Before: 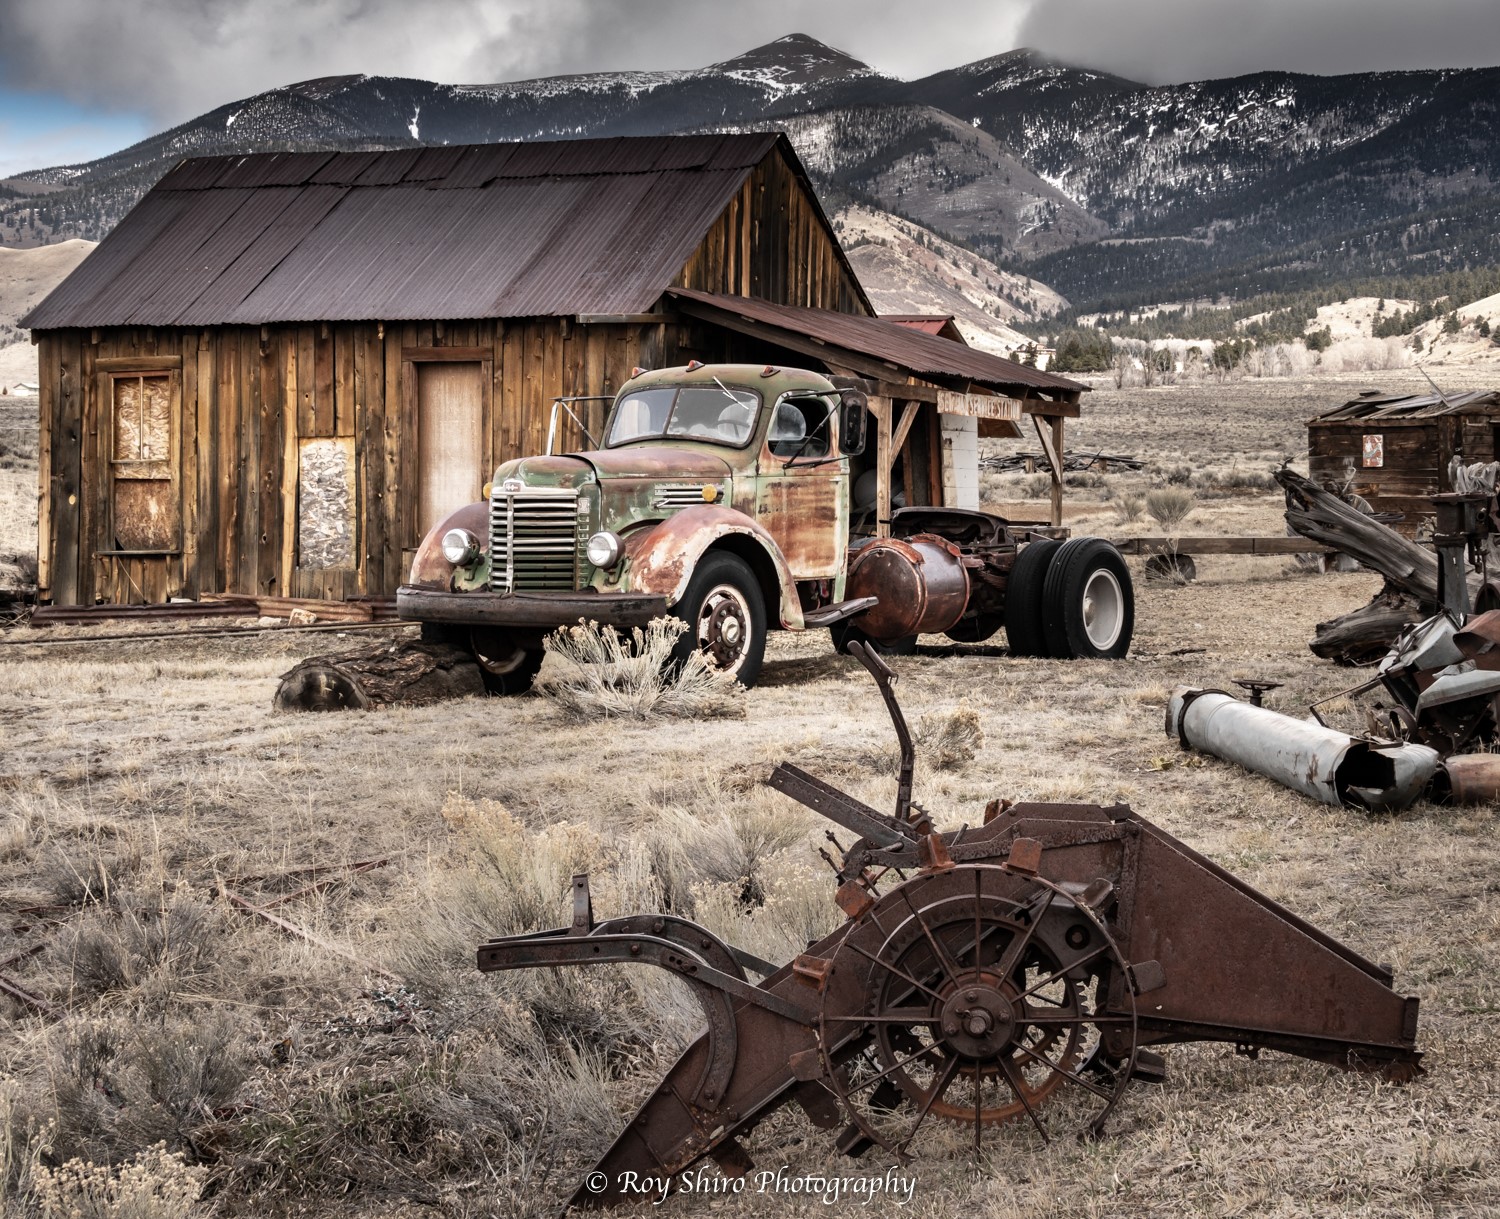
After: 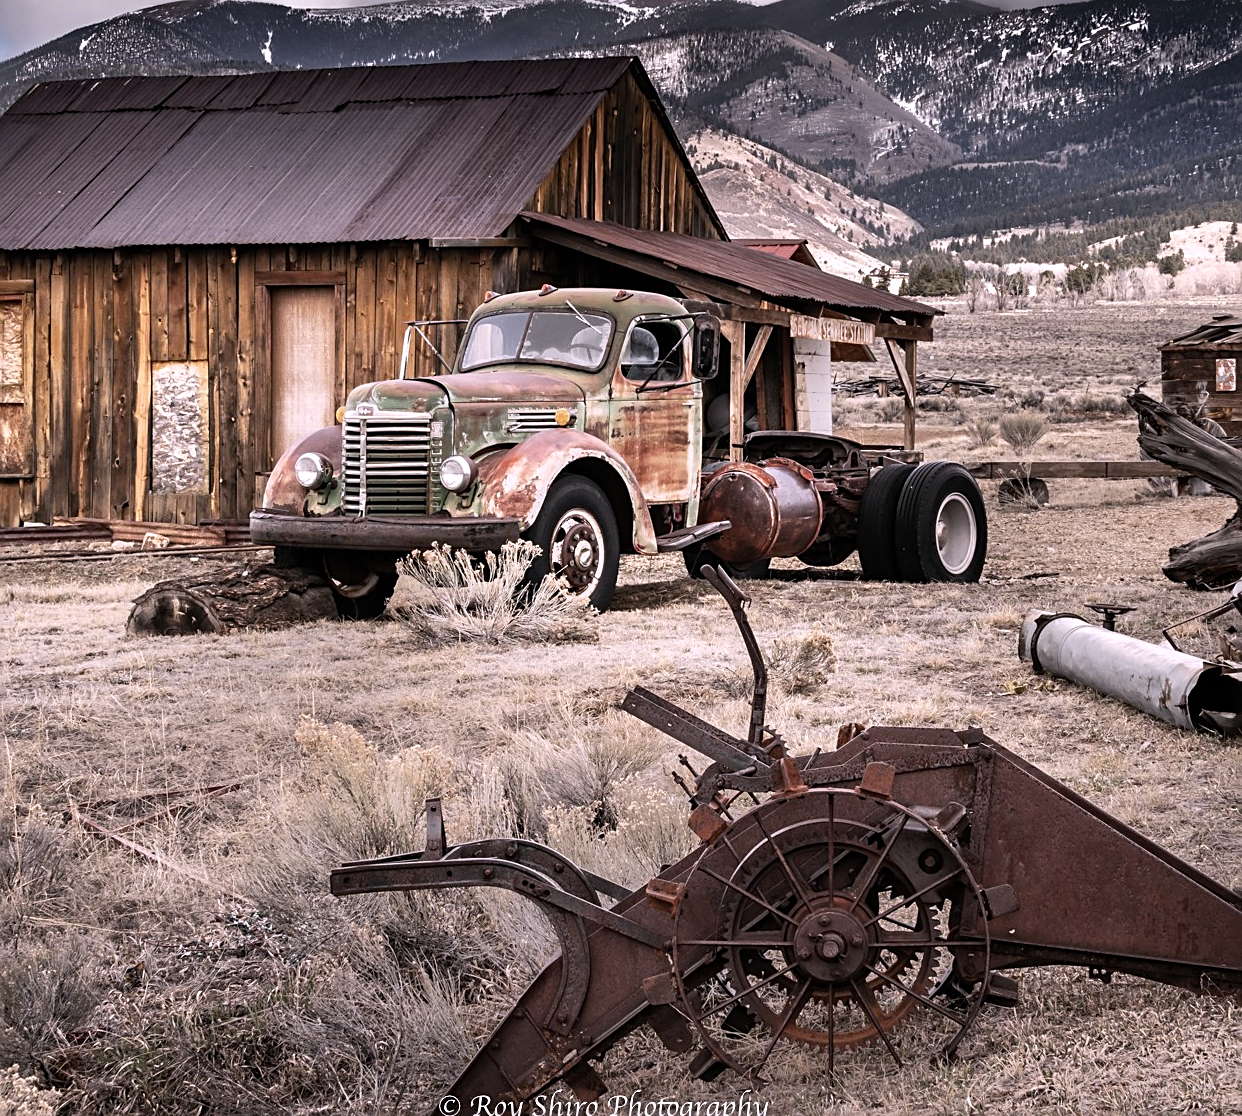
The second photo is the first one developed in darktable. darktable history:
sharpen: on, module defaults
crop: left 9.807%, top 6.259%, right 7.334%, bottom 2.177%
white balance: red 1.05, blue 1.072
